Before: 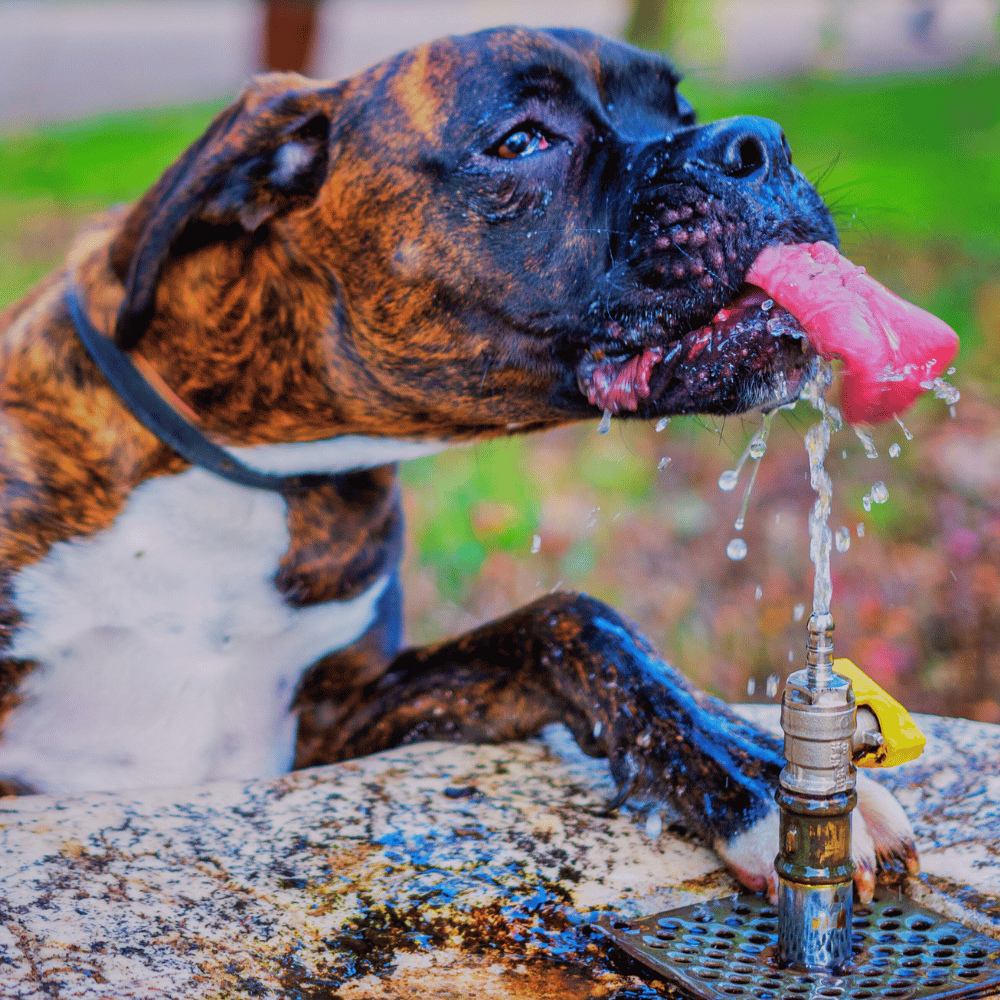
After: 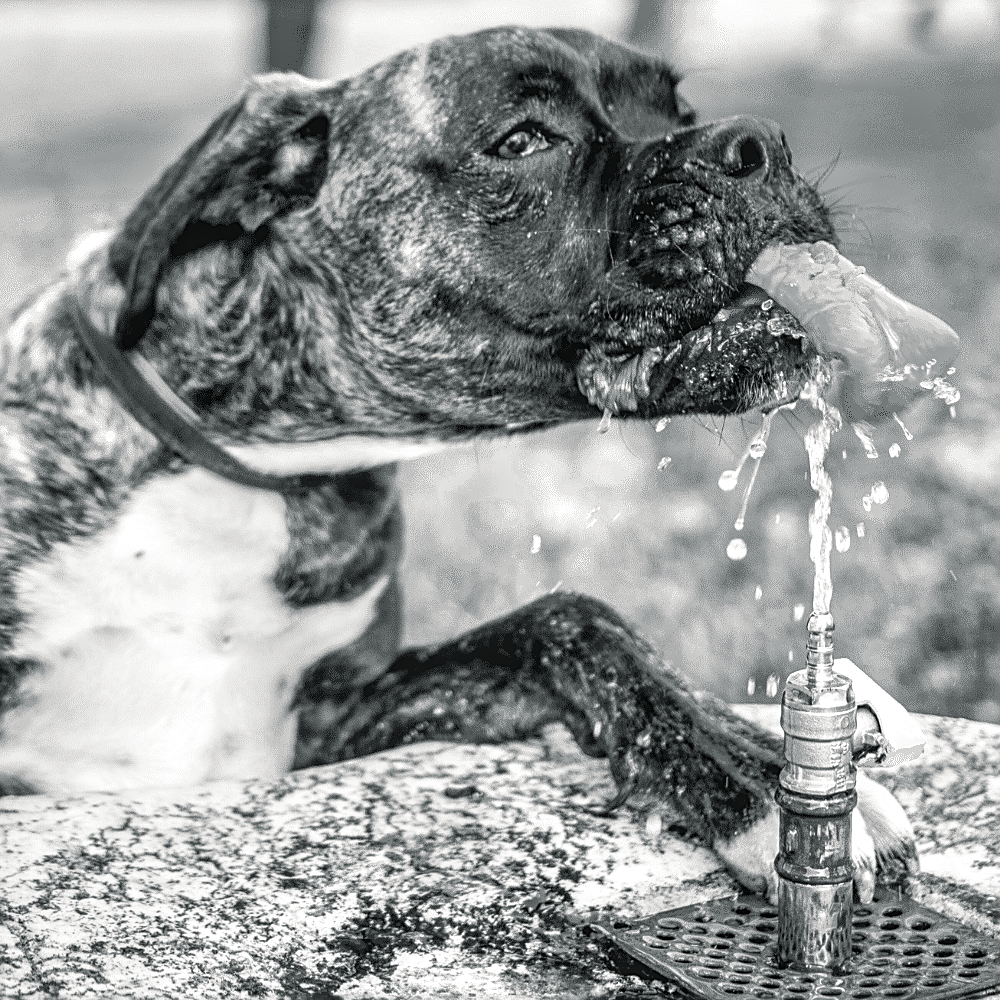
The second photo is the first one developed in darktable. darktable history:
sharpen: on, module defaults
tone equalizer: on, module defaults
exposure: black level correction 0, exposure 1.2 EV, compensate highlight preservation false
local contrast: on, module defaults
monochrome: a 26.22, b 42.67, size 0.8
split-toning: shadows › hue 190.8°, shadows › saturation 0.05, highlights › hue 54°, highlights › saturation 0.05, compress 0%
